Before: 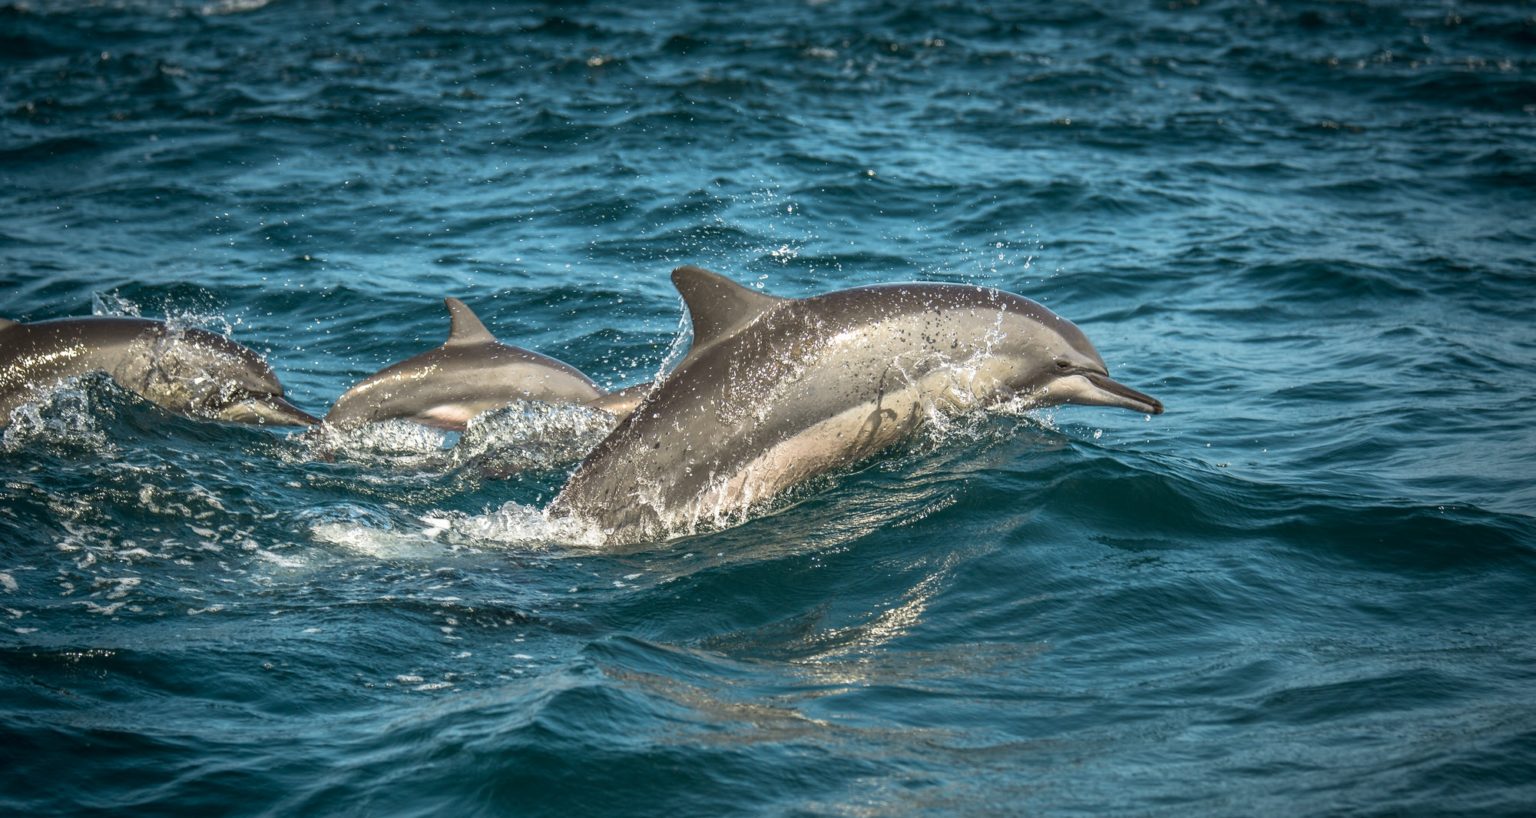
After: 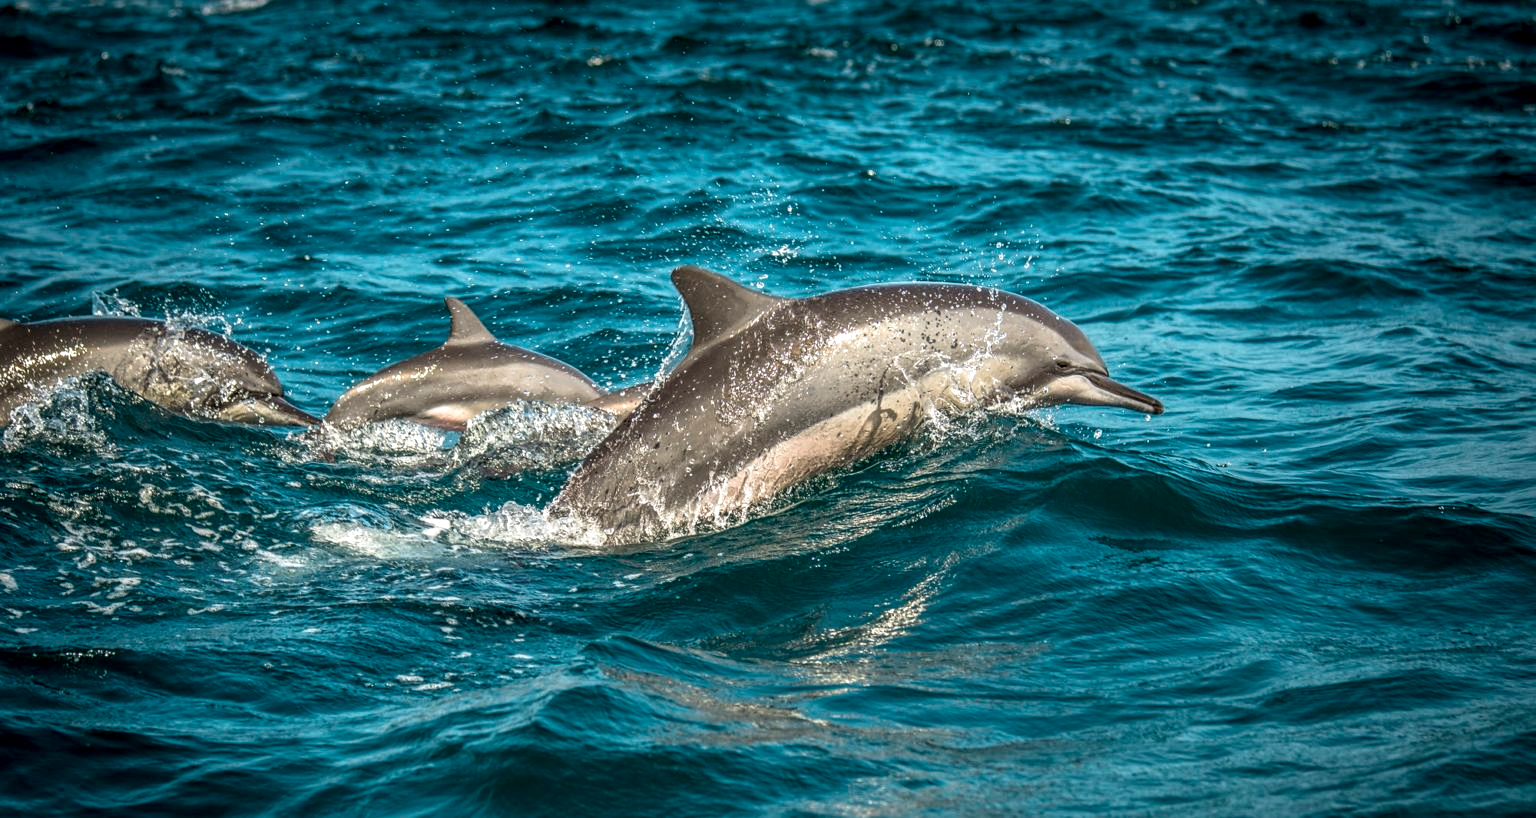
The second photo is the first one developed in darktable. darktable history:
local contrast: detail 130%
sharpen: amount 0.207
